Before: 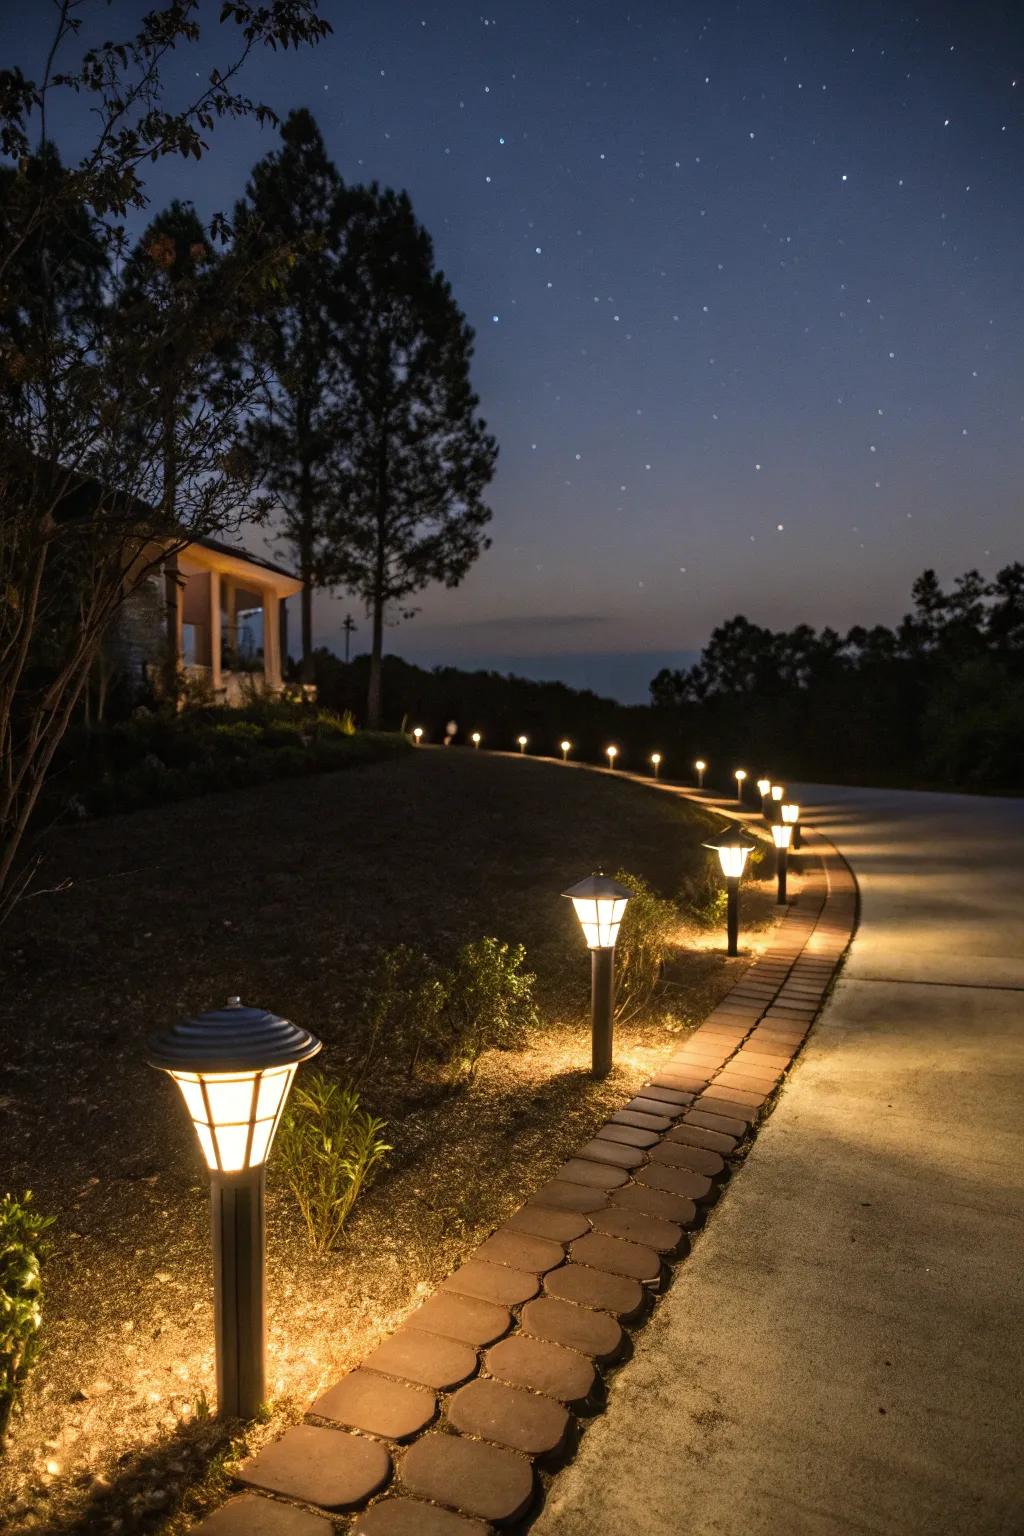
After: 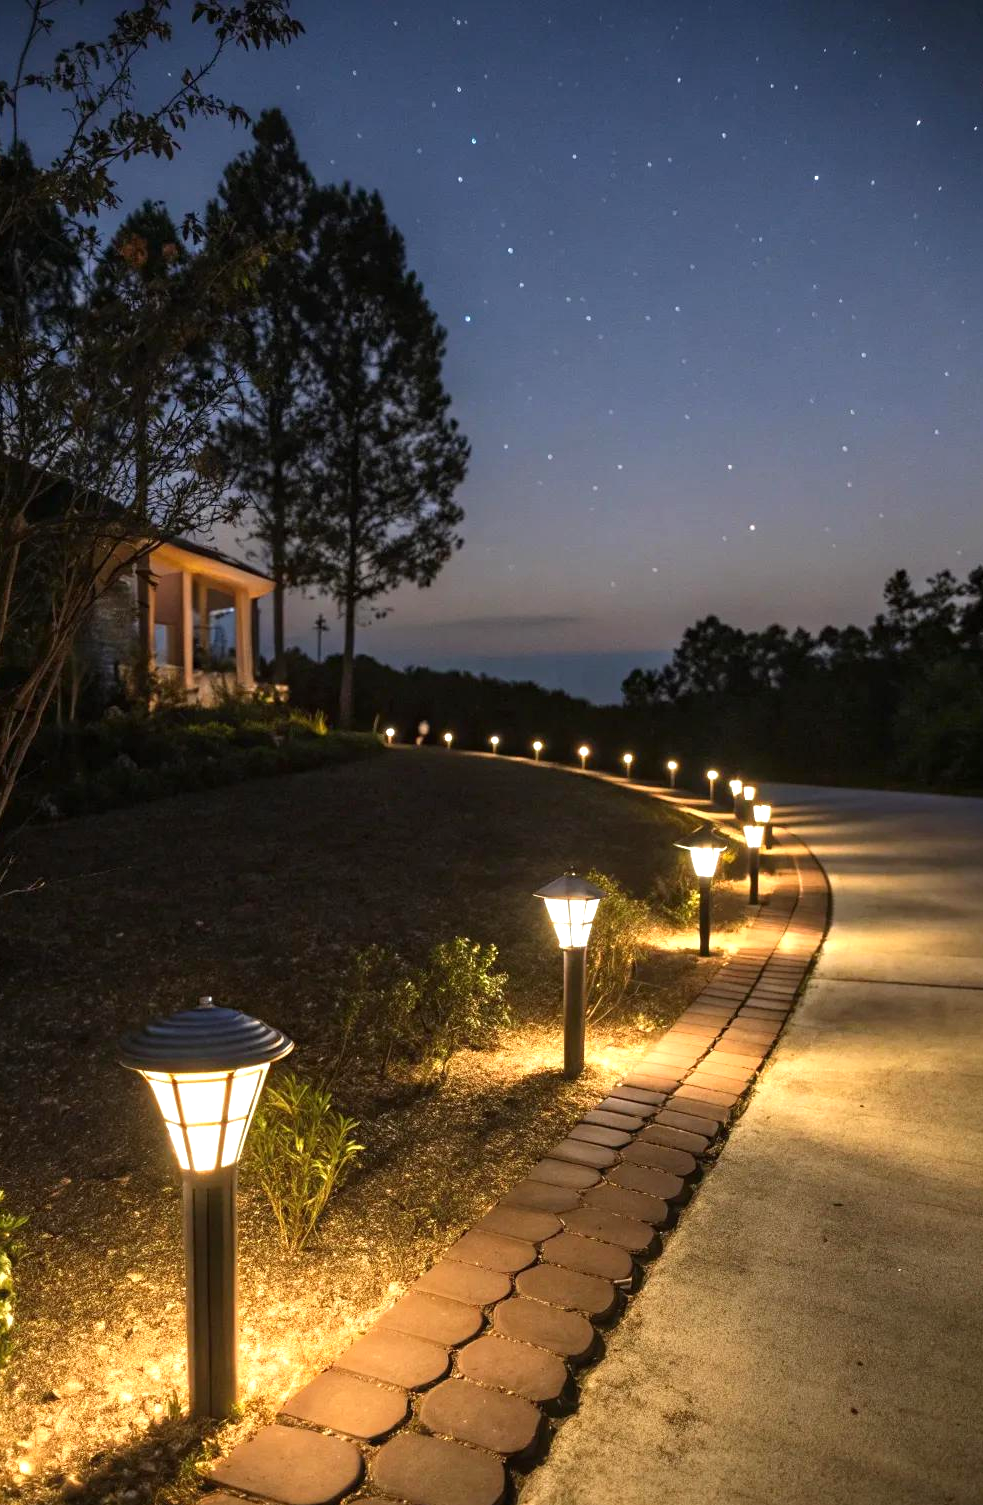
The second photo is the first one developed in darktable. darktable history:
exposure: exposure 0.565 EV, compensate highlight preservation false
crop and rotate: left 2.735%, right 1.22%, bottom 1.992%
